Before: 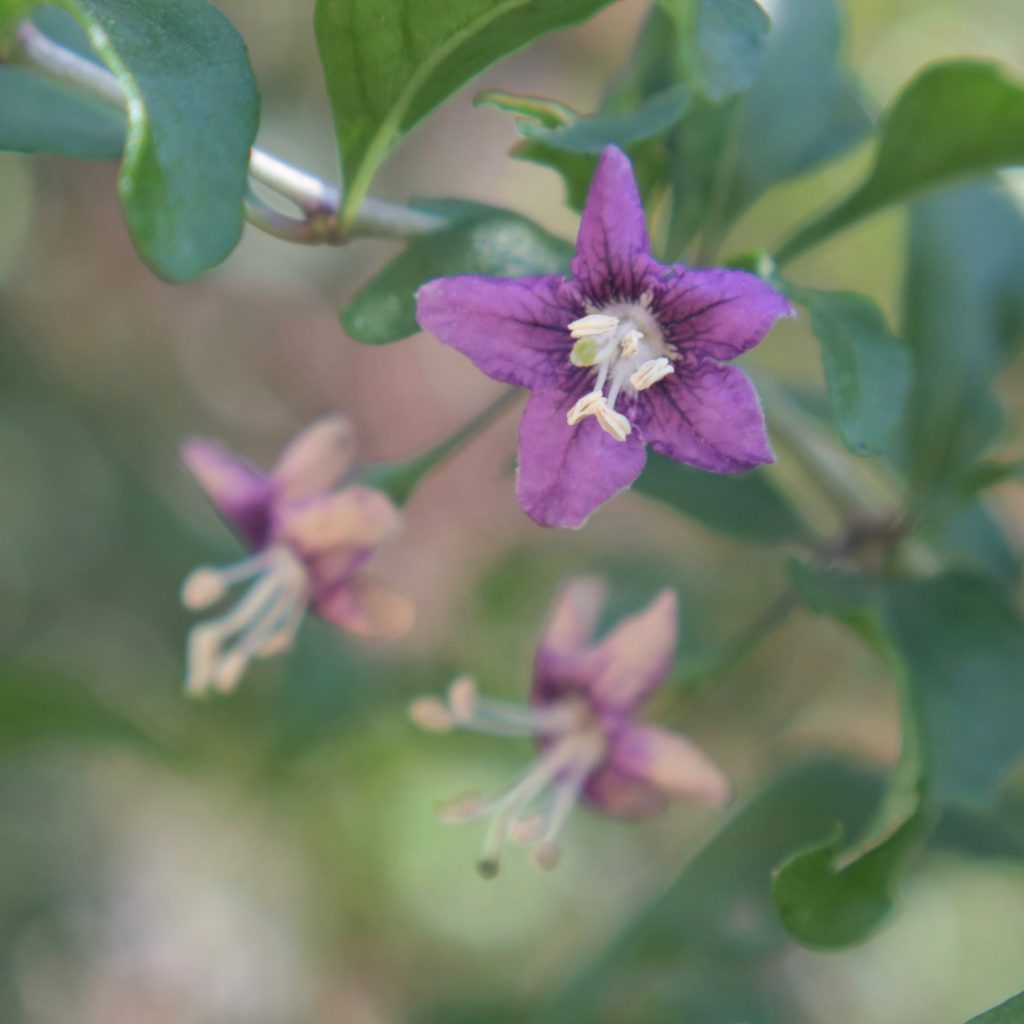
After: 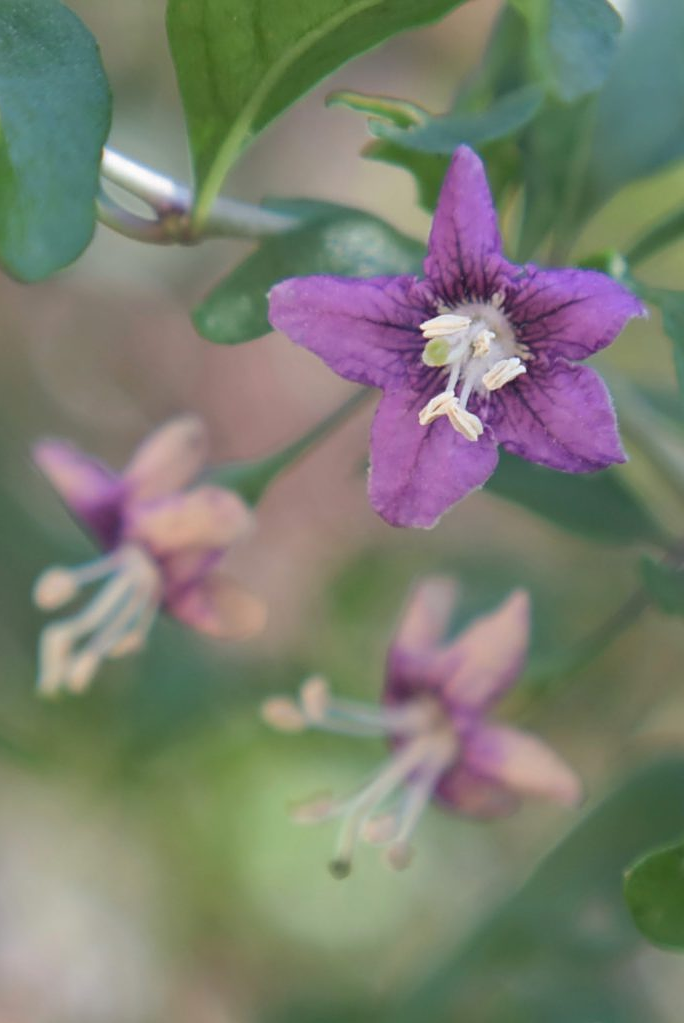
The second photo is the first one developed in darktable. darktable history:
sharpen: on, module defaults
crop and rotate: left 14.504%, right 18.619%
